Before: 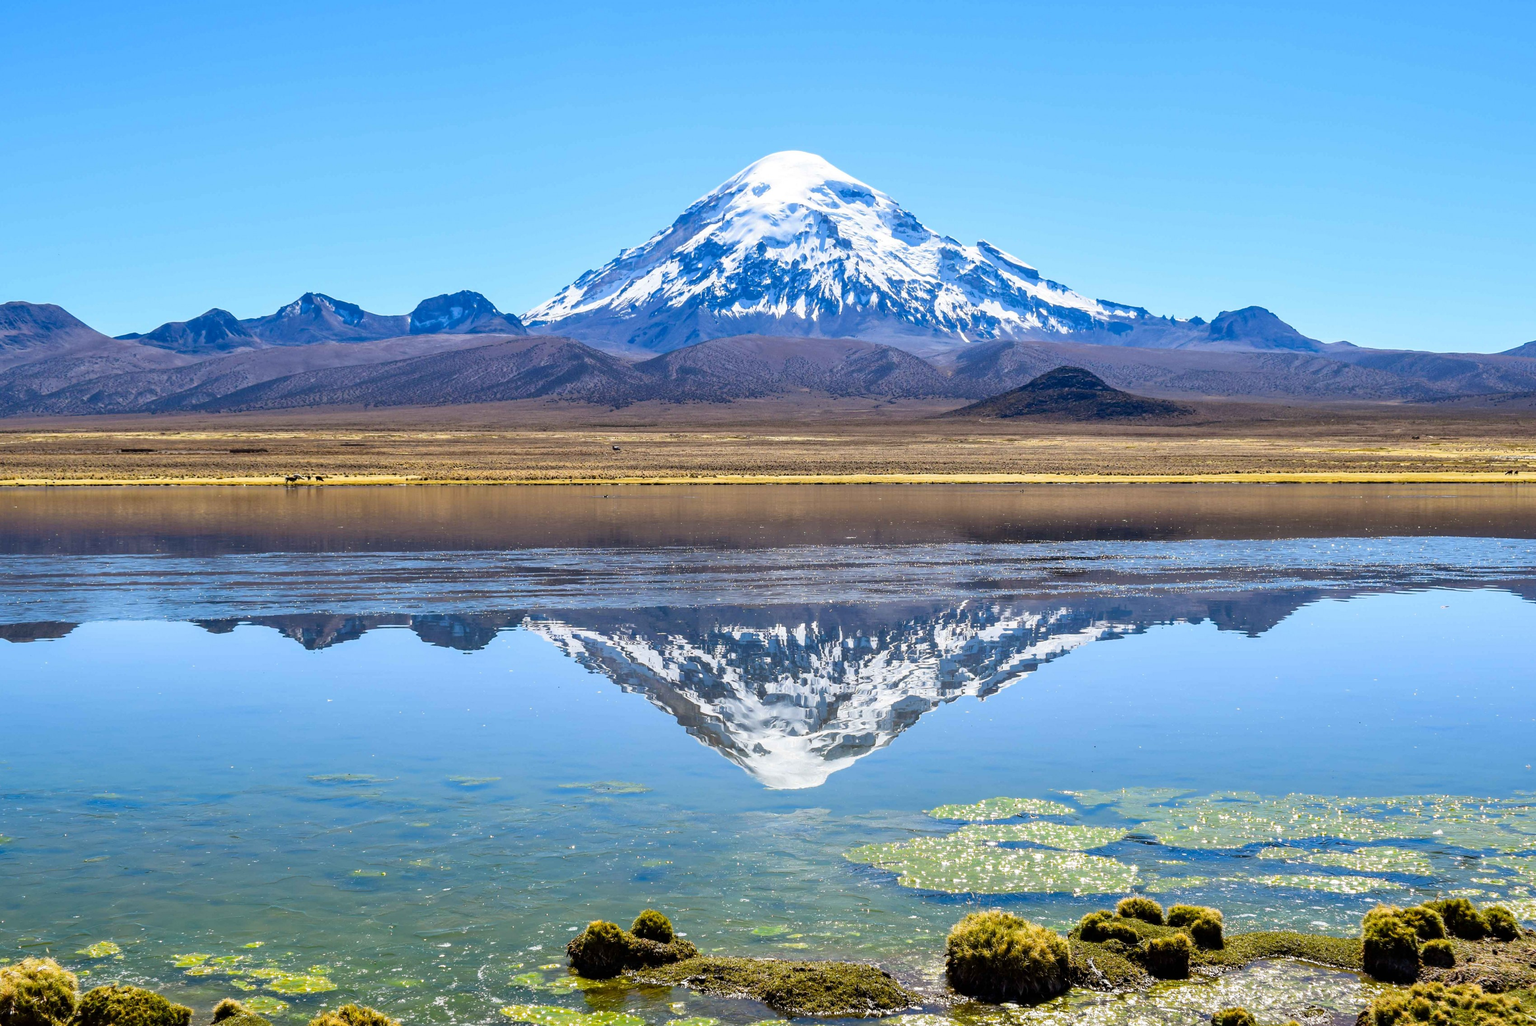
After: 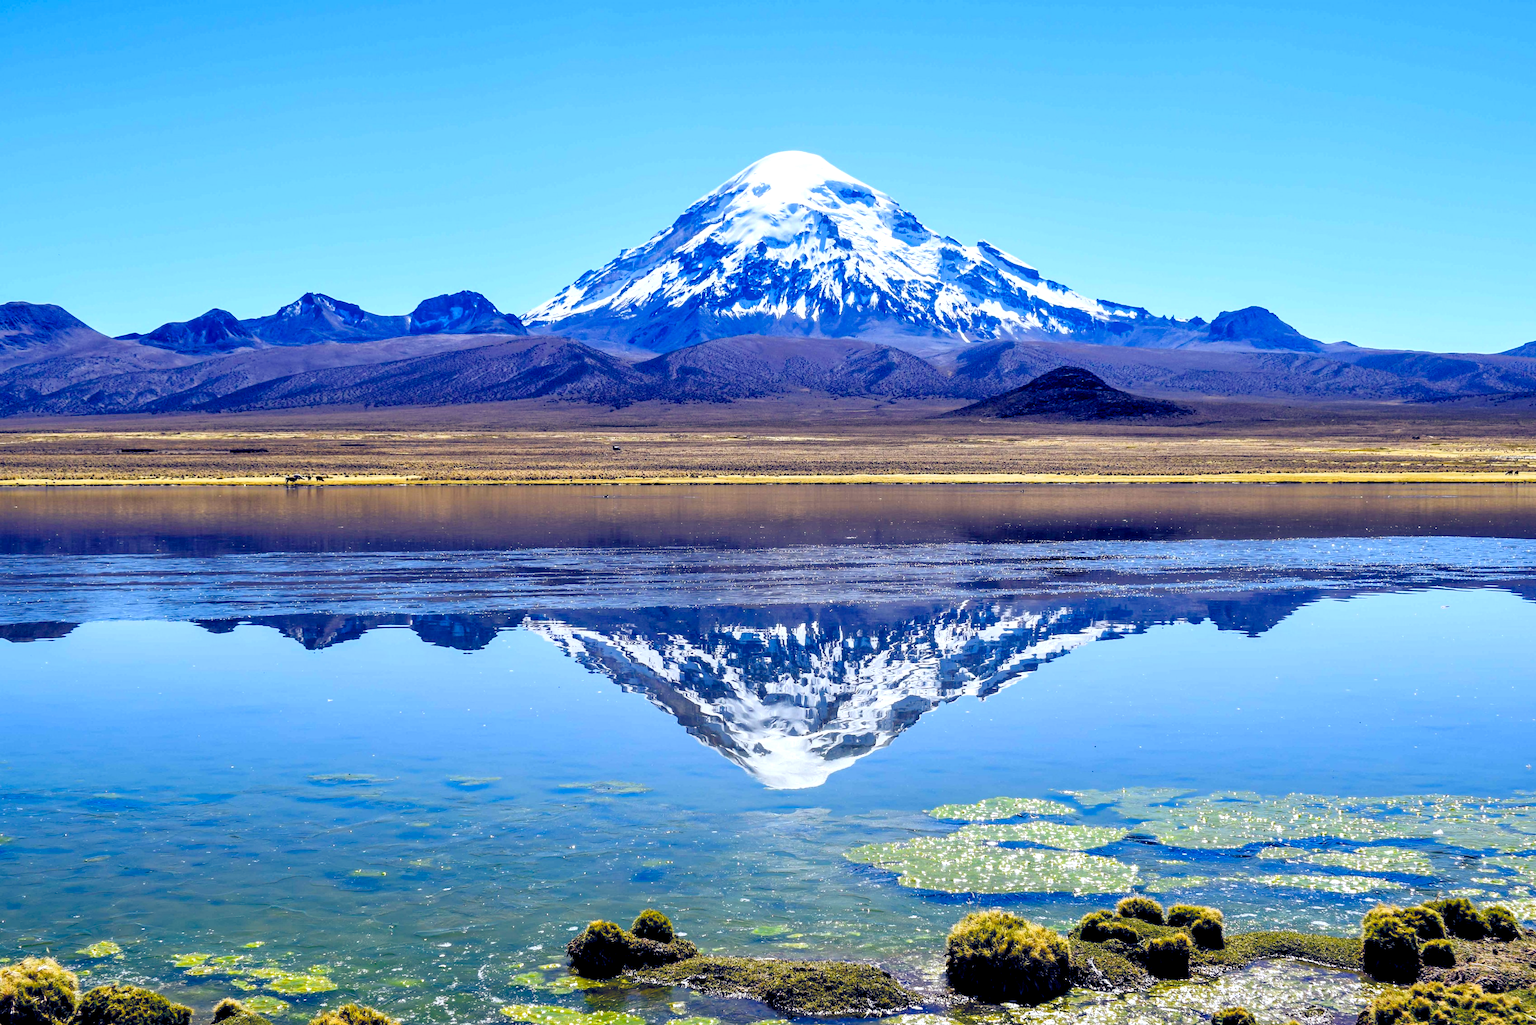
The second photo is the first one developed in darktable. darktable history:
color balance rgb: shadows lift › luminance -41.13%, shadows lift › chroma 14.13%, shadows lift › hue 260°, power › luminance -3.76%, power › chroma 0.56%, power › hue 40.37°, highlights gain › luminance 16.81%, highlights gain › chroma 2.94%, highlights gain › hue 260°, global offset › luminance -0.29%, global offset › chroma 0.31%, global offset › hue 260°, perceptual saturation grading › global saturation 20%, perceptual saturation grading › highlights -13.92%, perceptual saturation grading › shadows 50%
contrast brightness saturation: saturation -0.04
